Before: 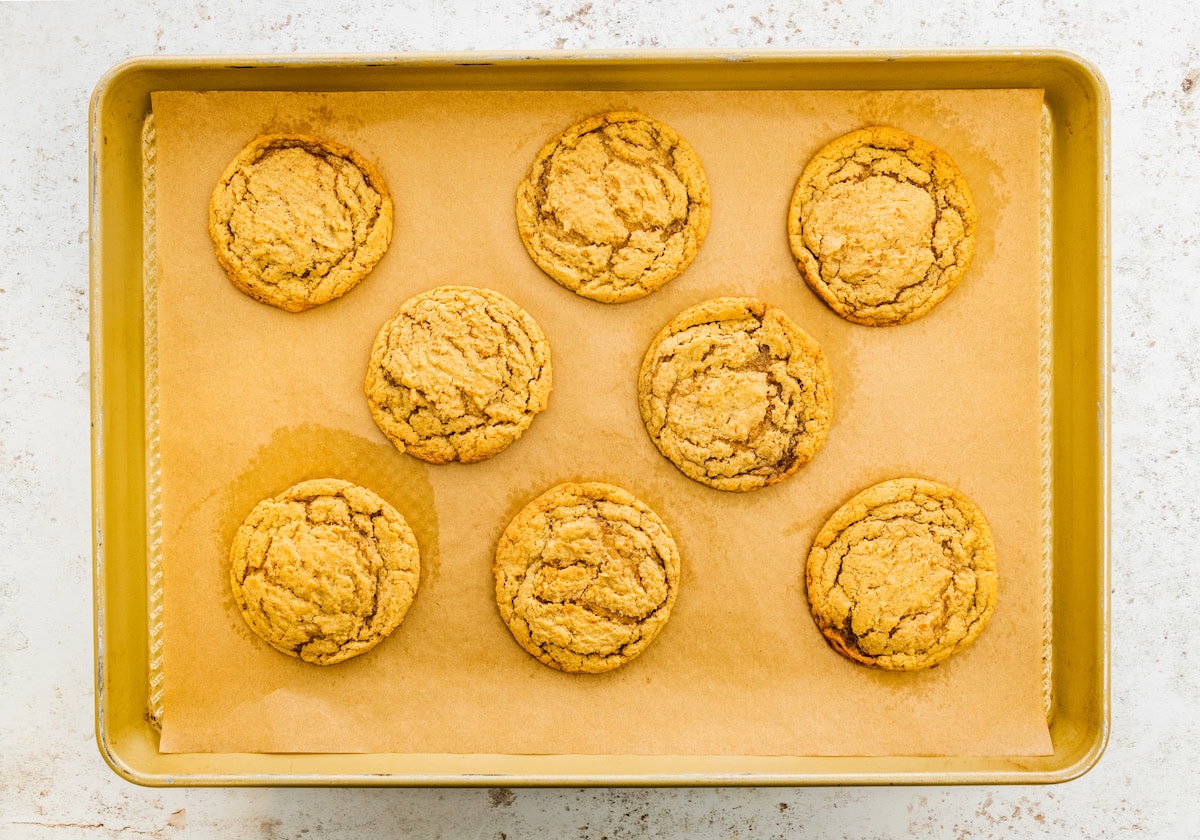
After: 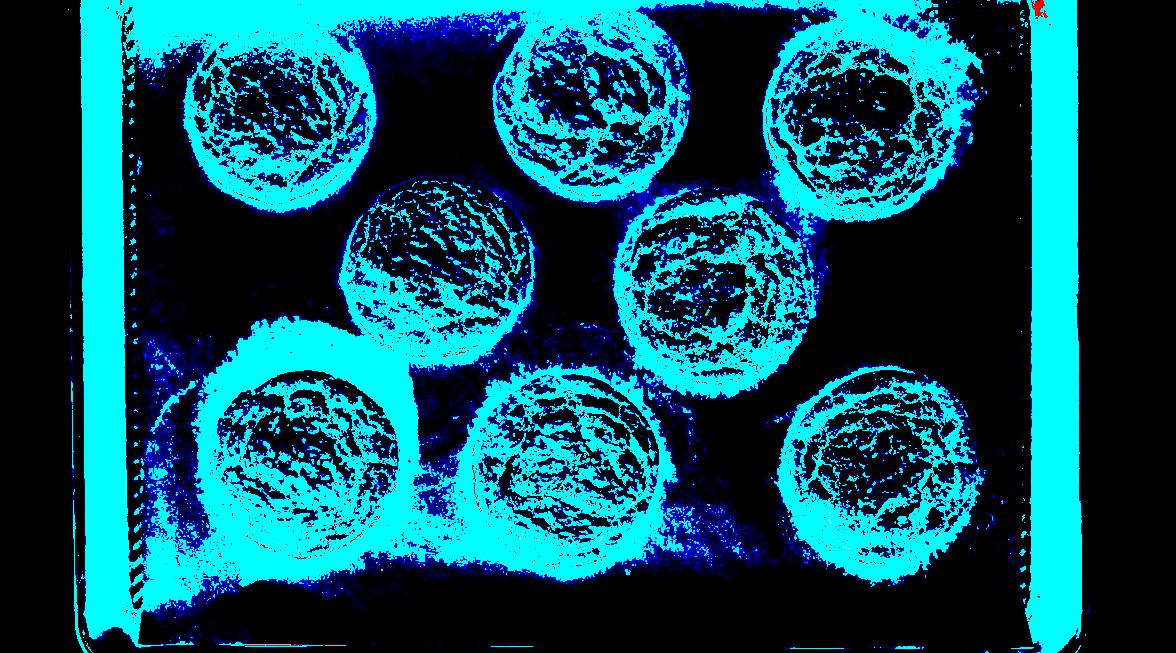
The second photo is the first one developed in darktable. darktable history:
crop and rotate: left 1.817%, top 12.949%, right 0.157%, bottom 9.256%
local contrast: on, module defaults
tone equalizer: -8 EV -0.498 EV, -7 EV -0.34 EV, -6 EV -0.105 EV, -5 EV 0.391 EV, -4 EV 0.952 EV, -3 EV 0.811 EV, -2 EV -0.007 EV, -1 EV 0.124 EV, +0 EV -0.027 EV
exposure: black level correction 0.1, exposure 2.957 EV, compensate exposure bias true, compensate highlight preservation false
vignetting: fall-off radius 61.01%, center (-0.024, 0.402)
sharpen: radius 1.845, amount 0.392, threshold 1.678
shadows and highlights: soften with gaussian
